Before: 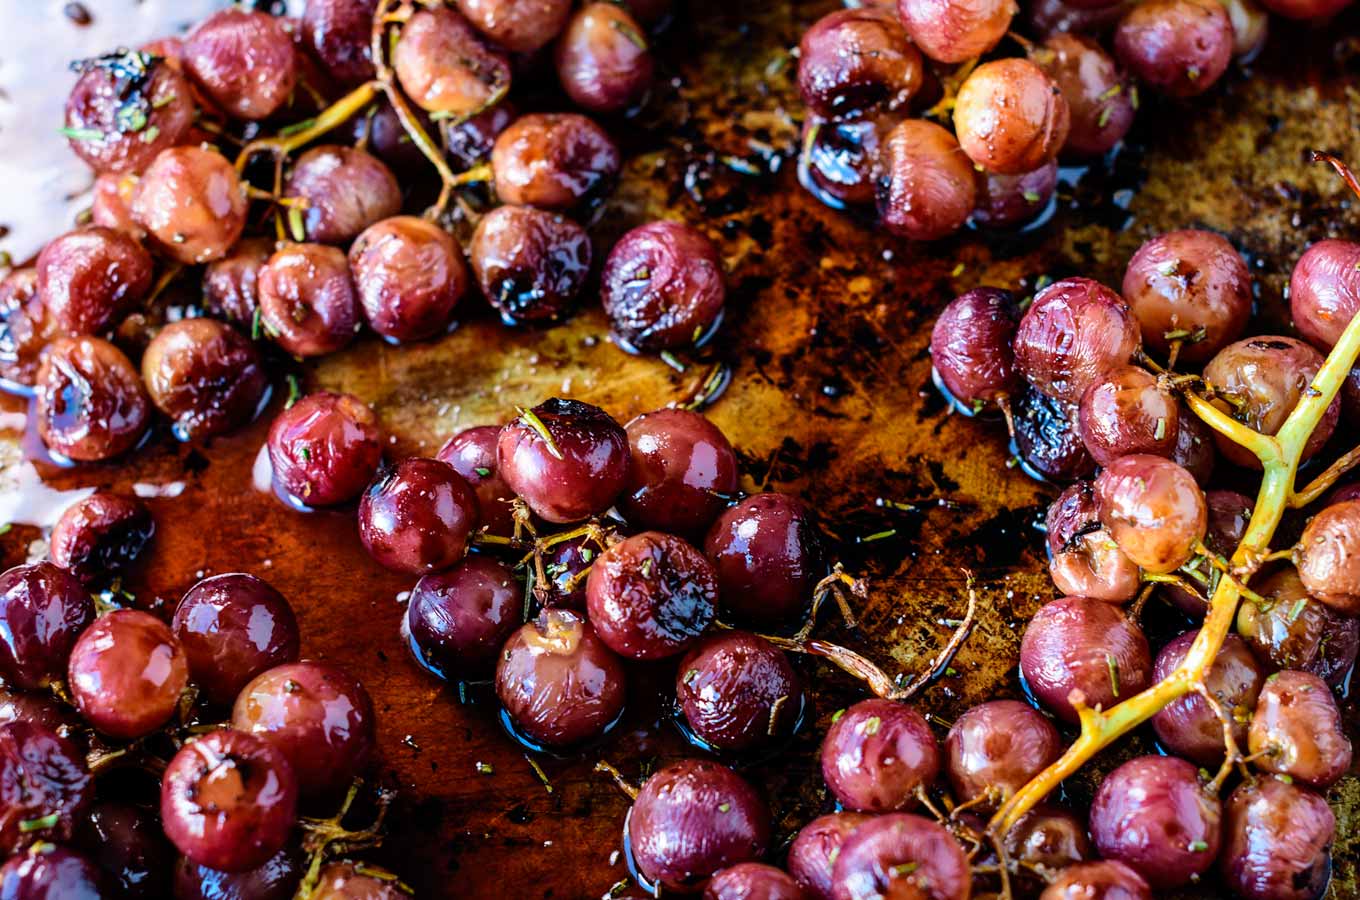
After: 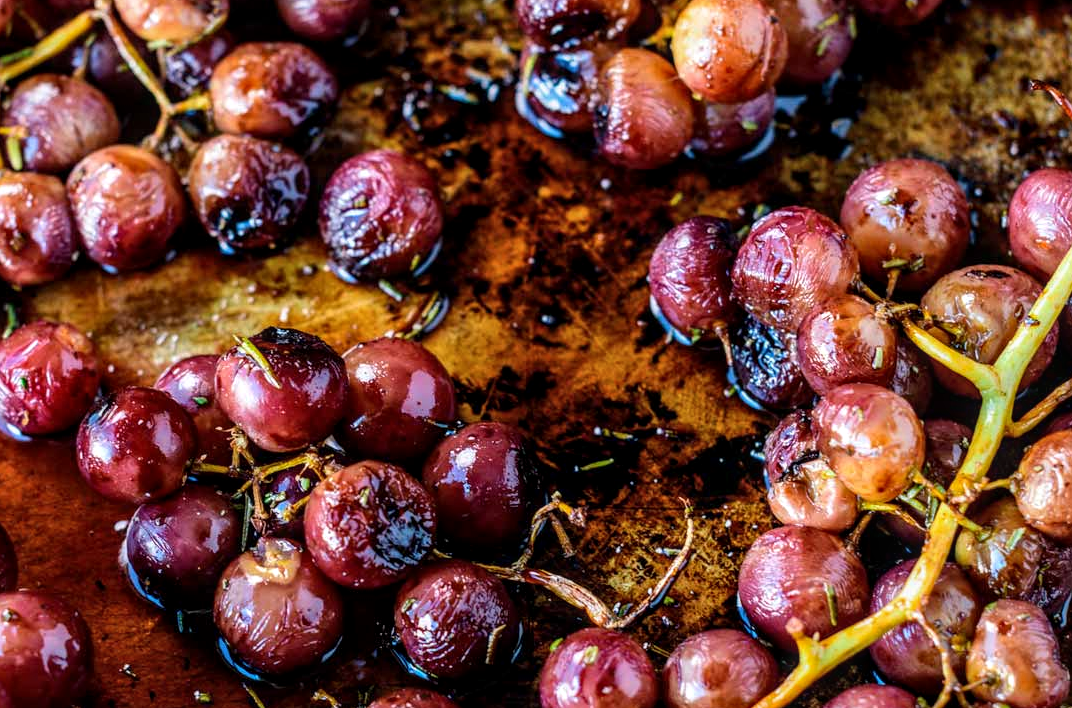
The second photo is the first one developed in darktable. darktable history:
local contrast: on, module defaults
crop and rotate: left 20.74%, top 7.912%, right 0.375%, bottom 13.378%
